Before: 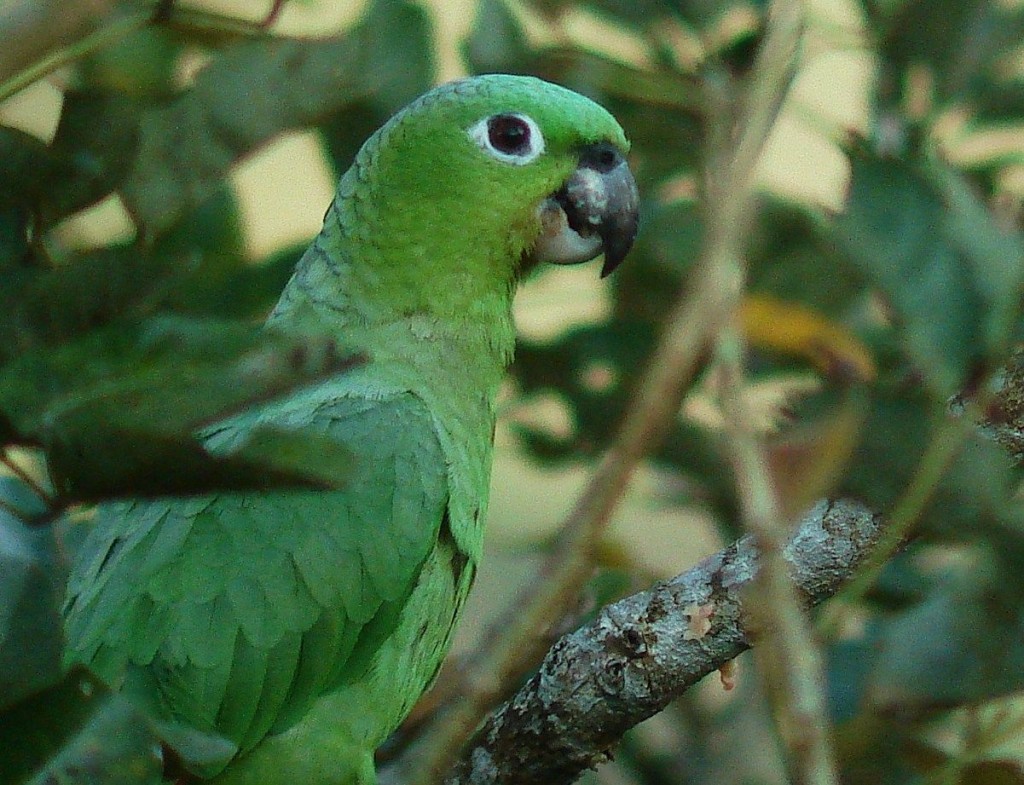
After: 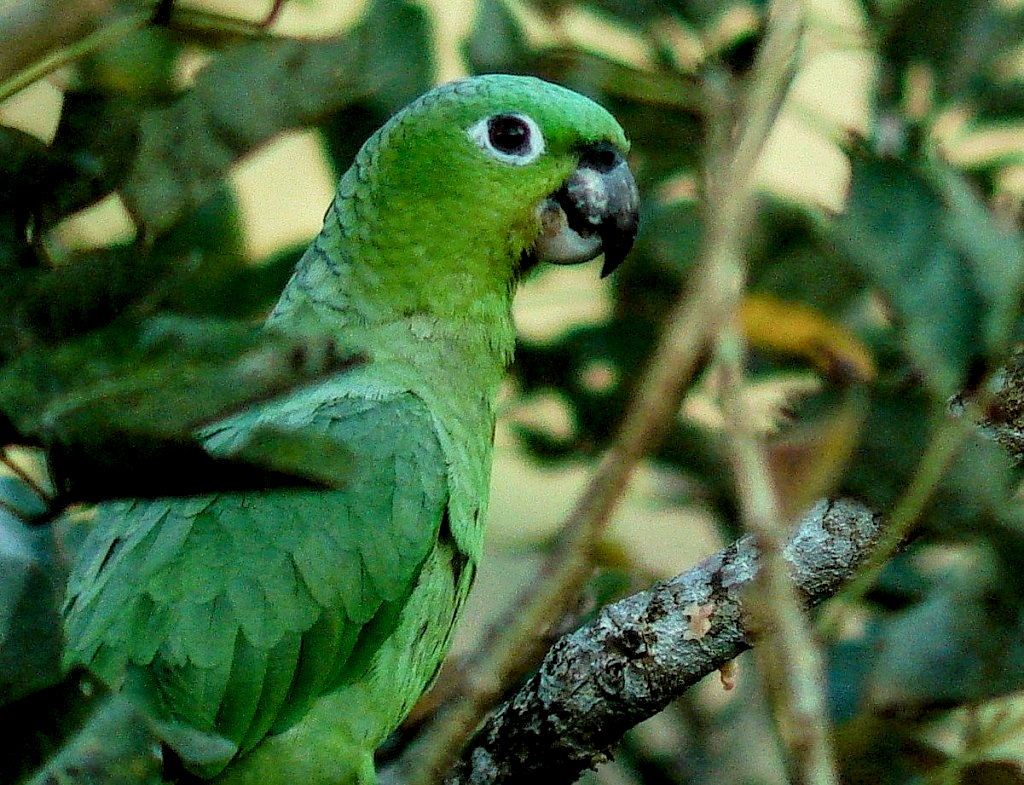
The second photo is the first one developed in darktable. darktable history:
filmic rgb: middle gray luminance 18.26%, black relative exposure -8.94 EV, white relative exposure 3.72 EV, target black luminance 0%, hardness 4.9, latitude 68.06%, contrast 0.953, highlights saturation mix 21.48%, shadows ↔ highlights balance 21.45%
local contrast: highlights 63%, shadows 54%, detail 169%, midtone range 0.52
color balance rgb: perceptual saturation grading › global saturation 11.508%, global vibrance 22.599%
